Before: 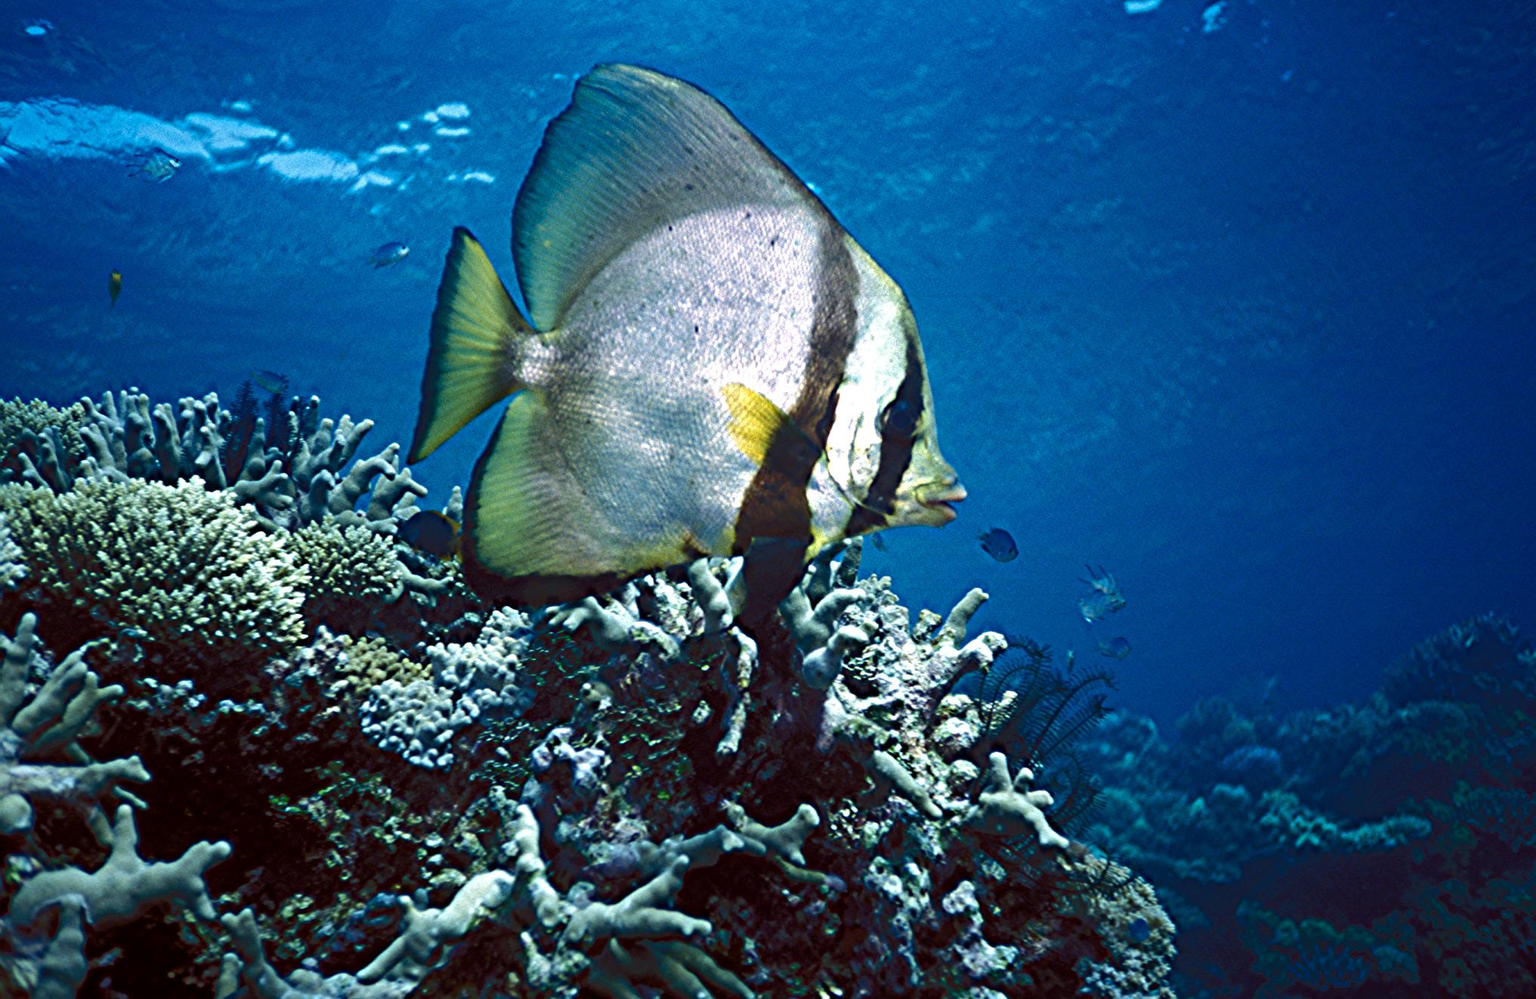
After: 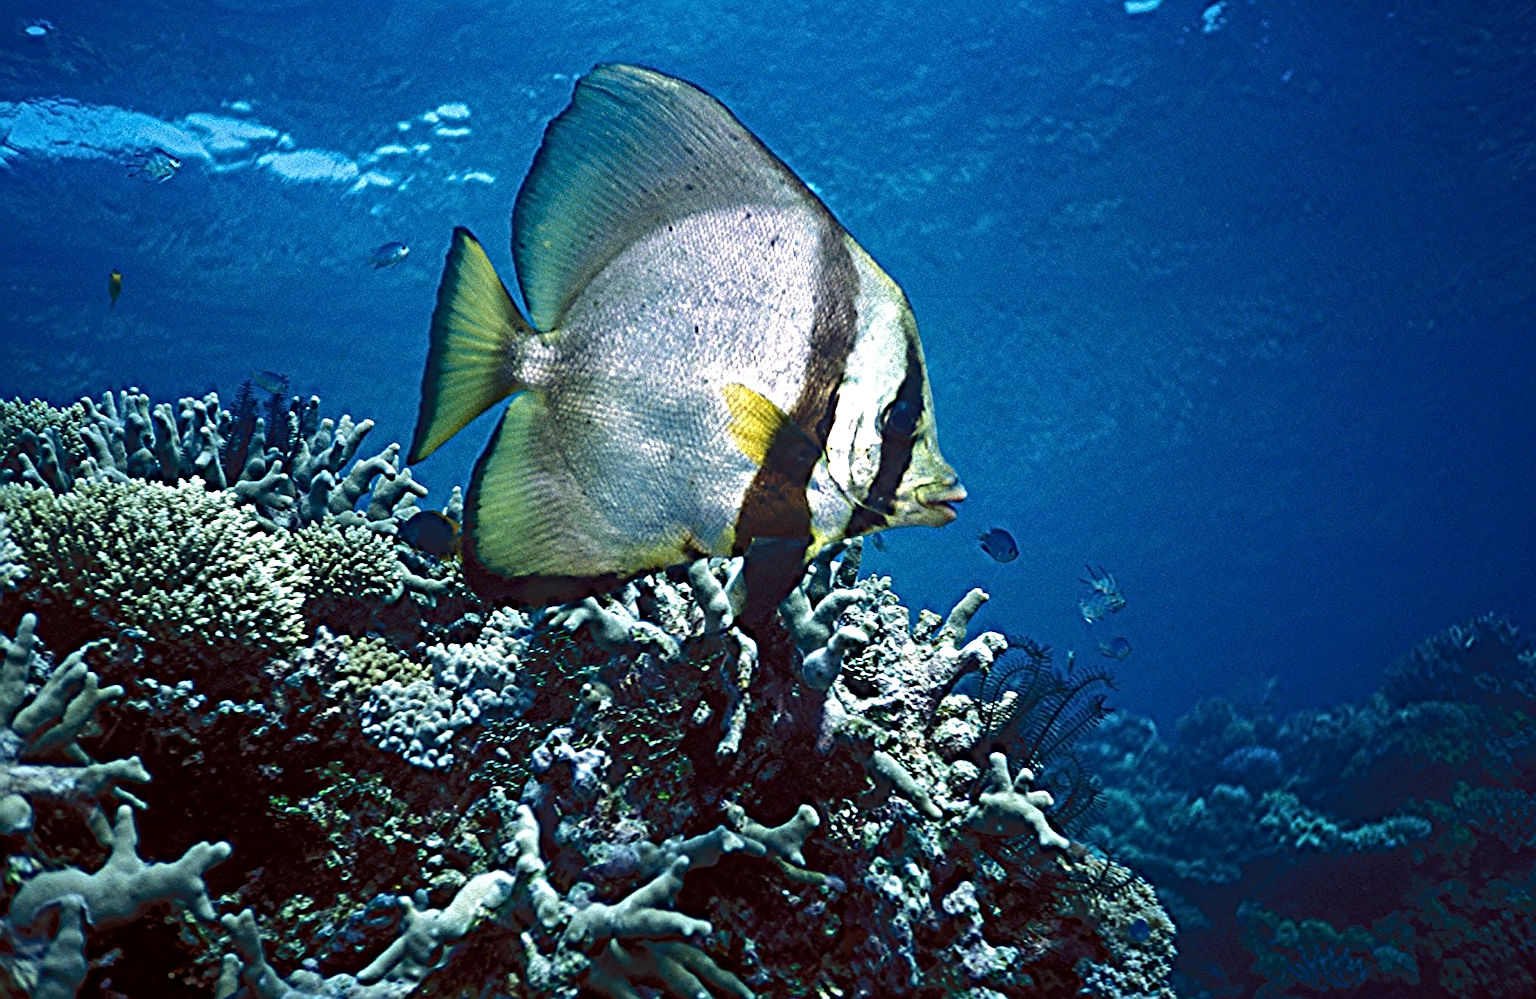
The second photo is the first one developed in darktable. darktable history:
contrast equalizer: y [[0.502, 0.505, 0.512, 0.529, 0.564, 0.588], [0.5 ×6], [0.502, 0.505, 0.512, 0.529, 0.564, 0.588], [0, 0.001, 0.001, 0.004, 0.008, 0.011], [0, 0.001, 0.001, 0.004, 0.008, 0.011]]
sharpen: on, module defaults
